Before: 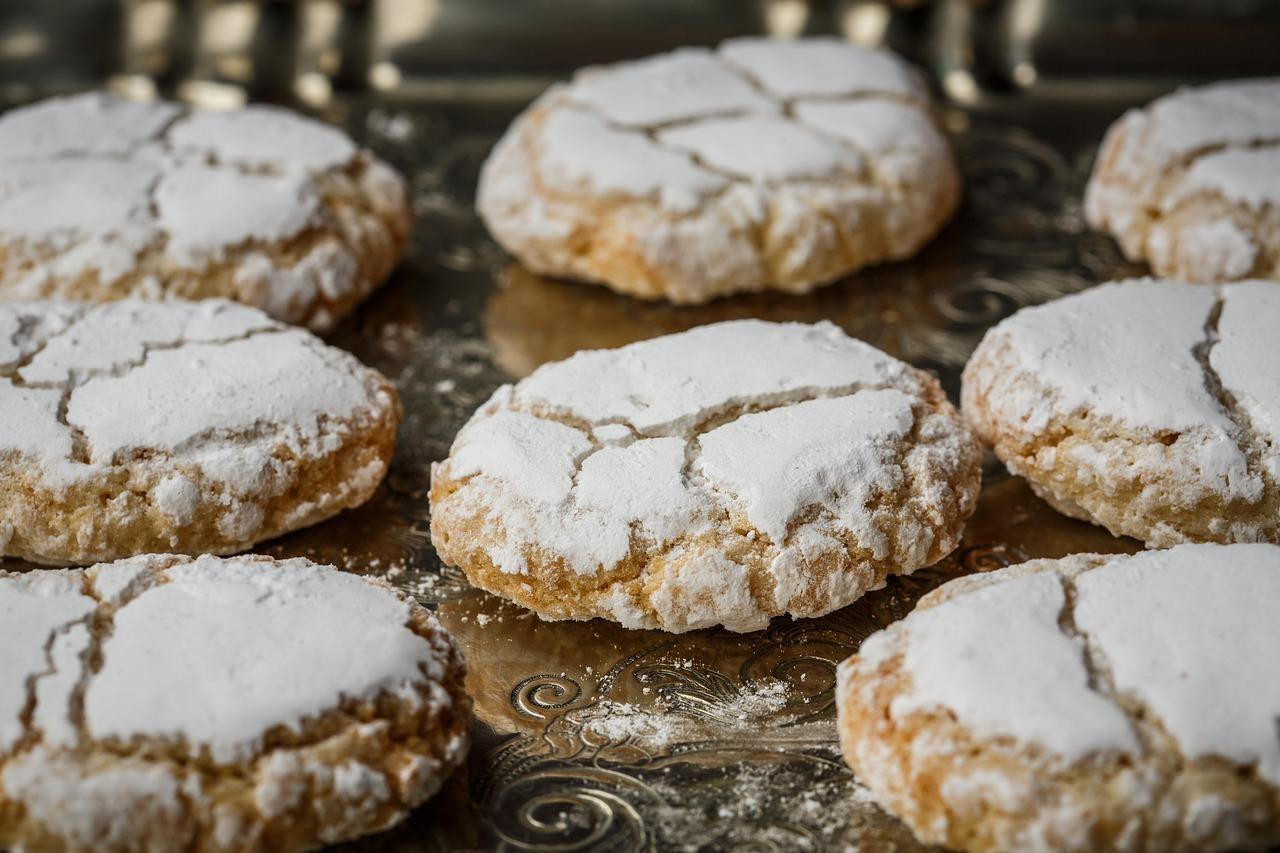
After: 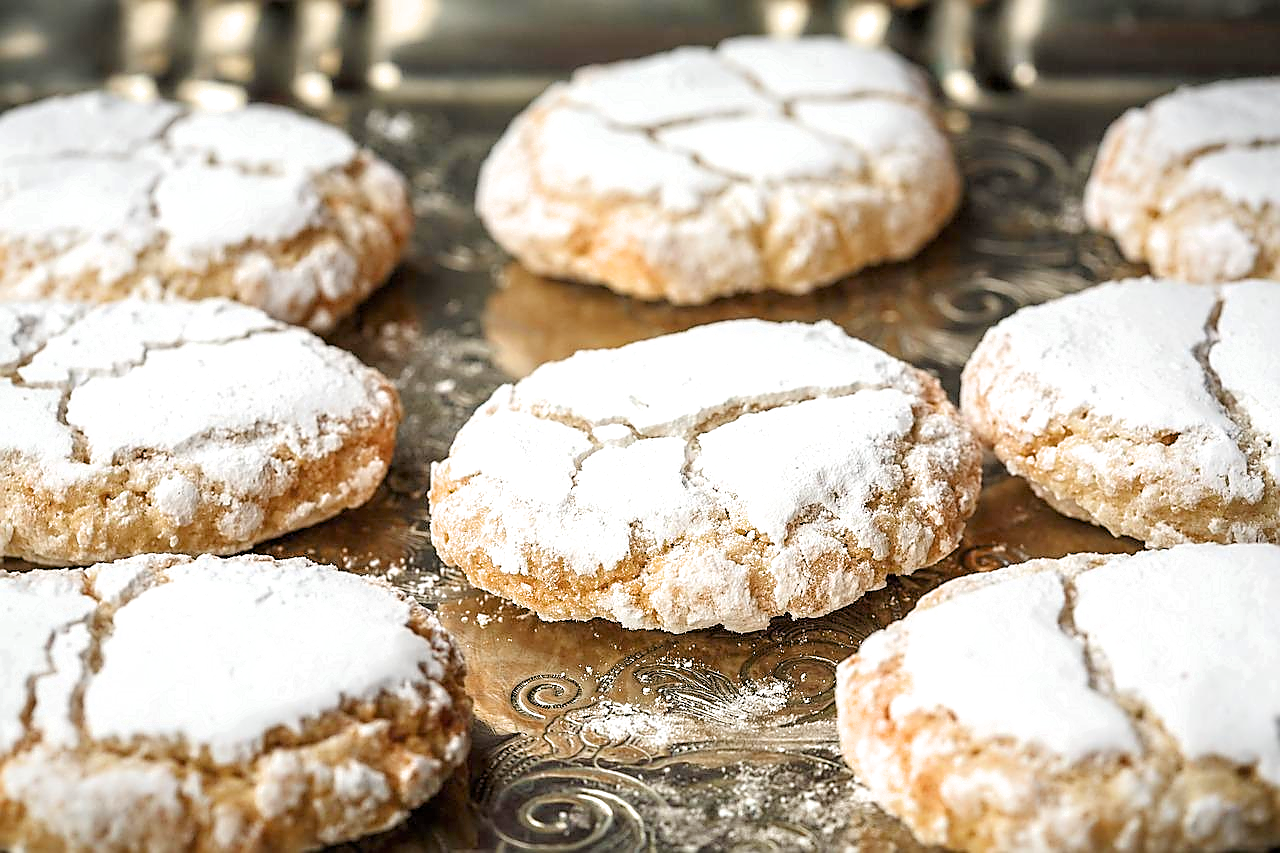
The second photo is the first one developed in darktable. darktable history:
exposure: black level correction 0, exposure 1.707 EV, compensate highlight preservation false
filmic rgb: middle gray luminance 18.43%, black relative exposure -10.48 EV, white relative exposure 3.41 EV, threshold 5.97 EV, target black luminance 0%, hardness 6.06, latitude 98.29%, contrast 0.841, shadows ↔ highlights balance 0.662%, enable highlight reconstruction true
sharpen: radius 1.393, amount 1.254, threshold 0.754
